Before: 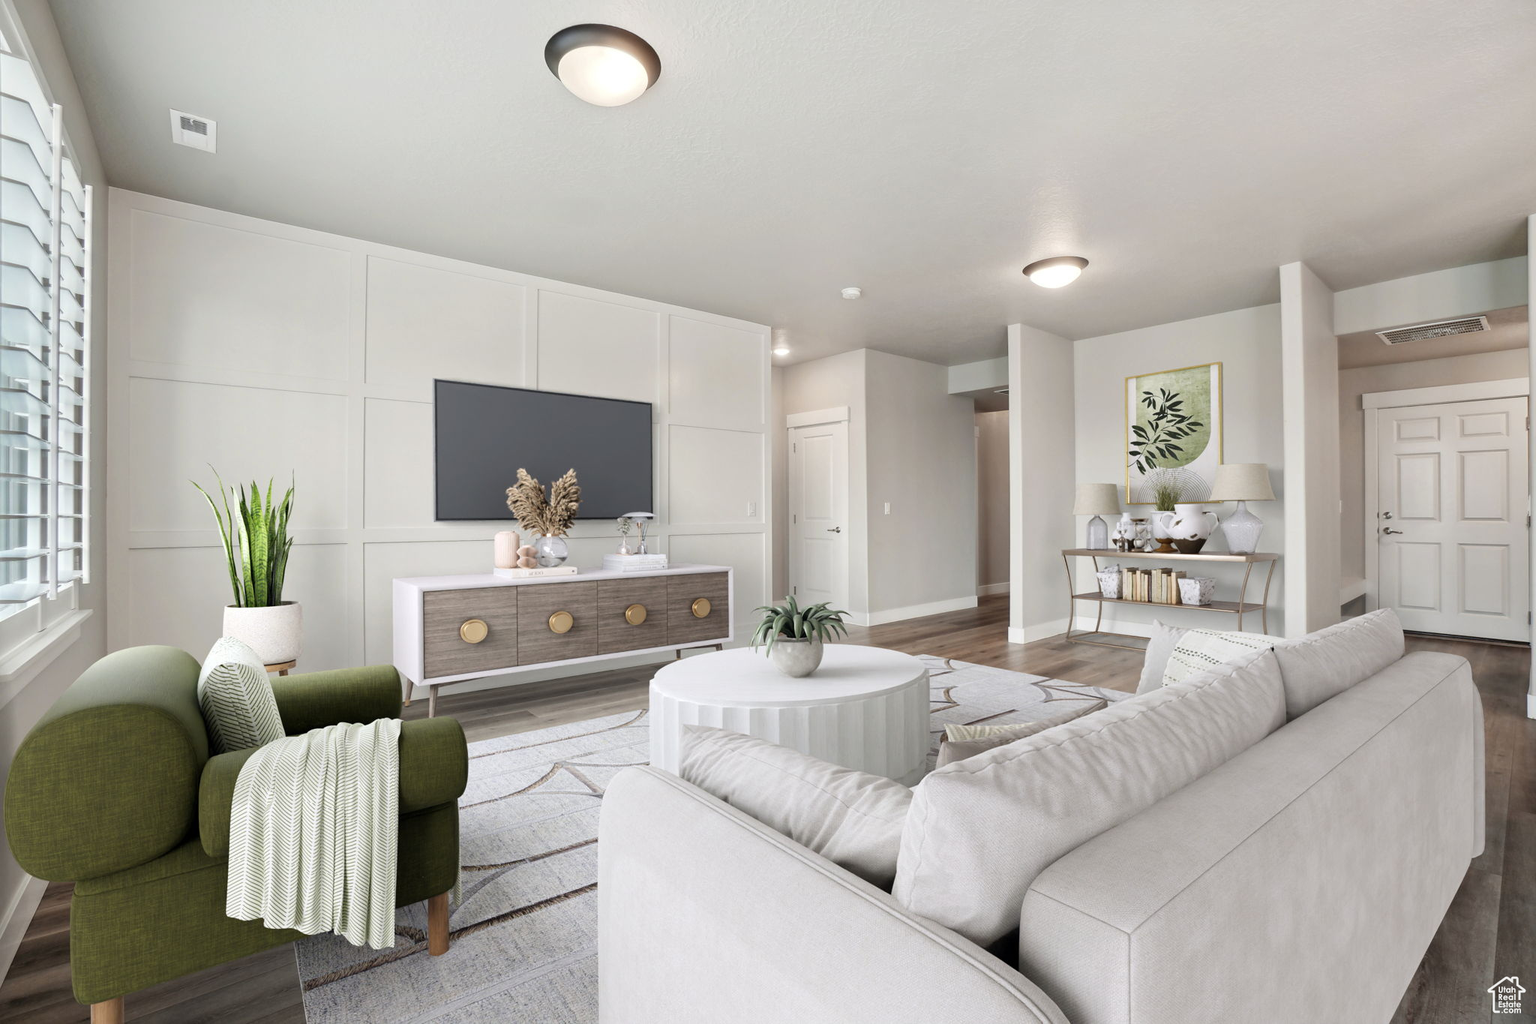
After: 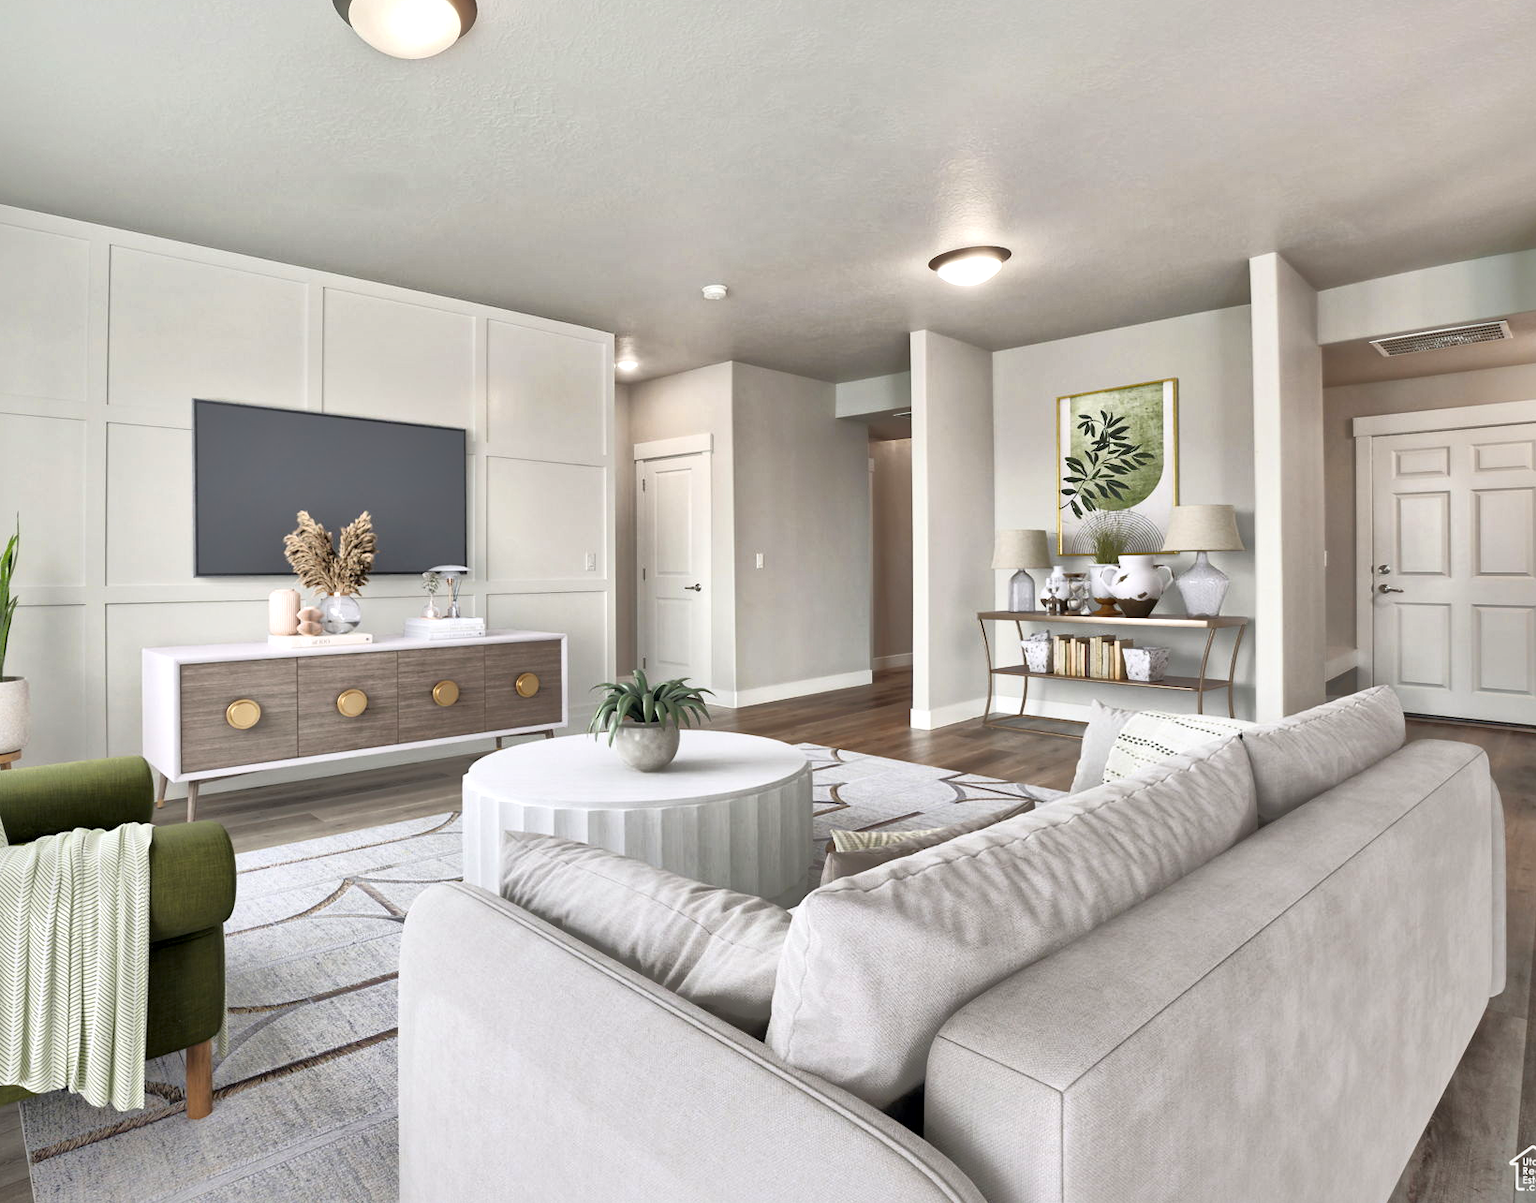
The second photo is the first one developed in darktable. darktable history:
base curve: curves: ch0 [(0, 0) (0.204, 0.334) (0.55, 0.733) (1, 1)]
crop and rotate: left 18.174%, top 5.832%, right 1.717%
local contrast: mode bilateral grid, contrast 24, coarseness 59, detail 151%, midtone range 0.2
shadows and highlights: shadows 40.06, highlights -60.03
